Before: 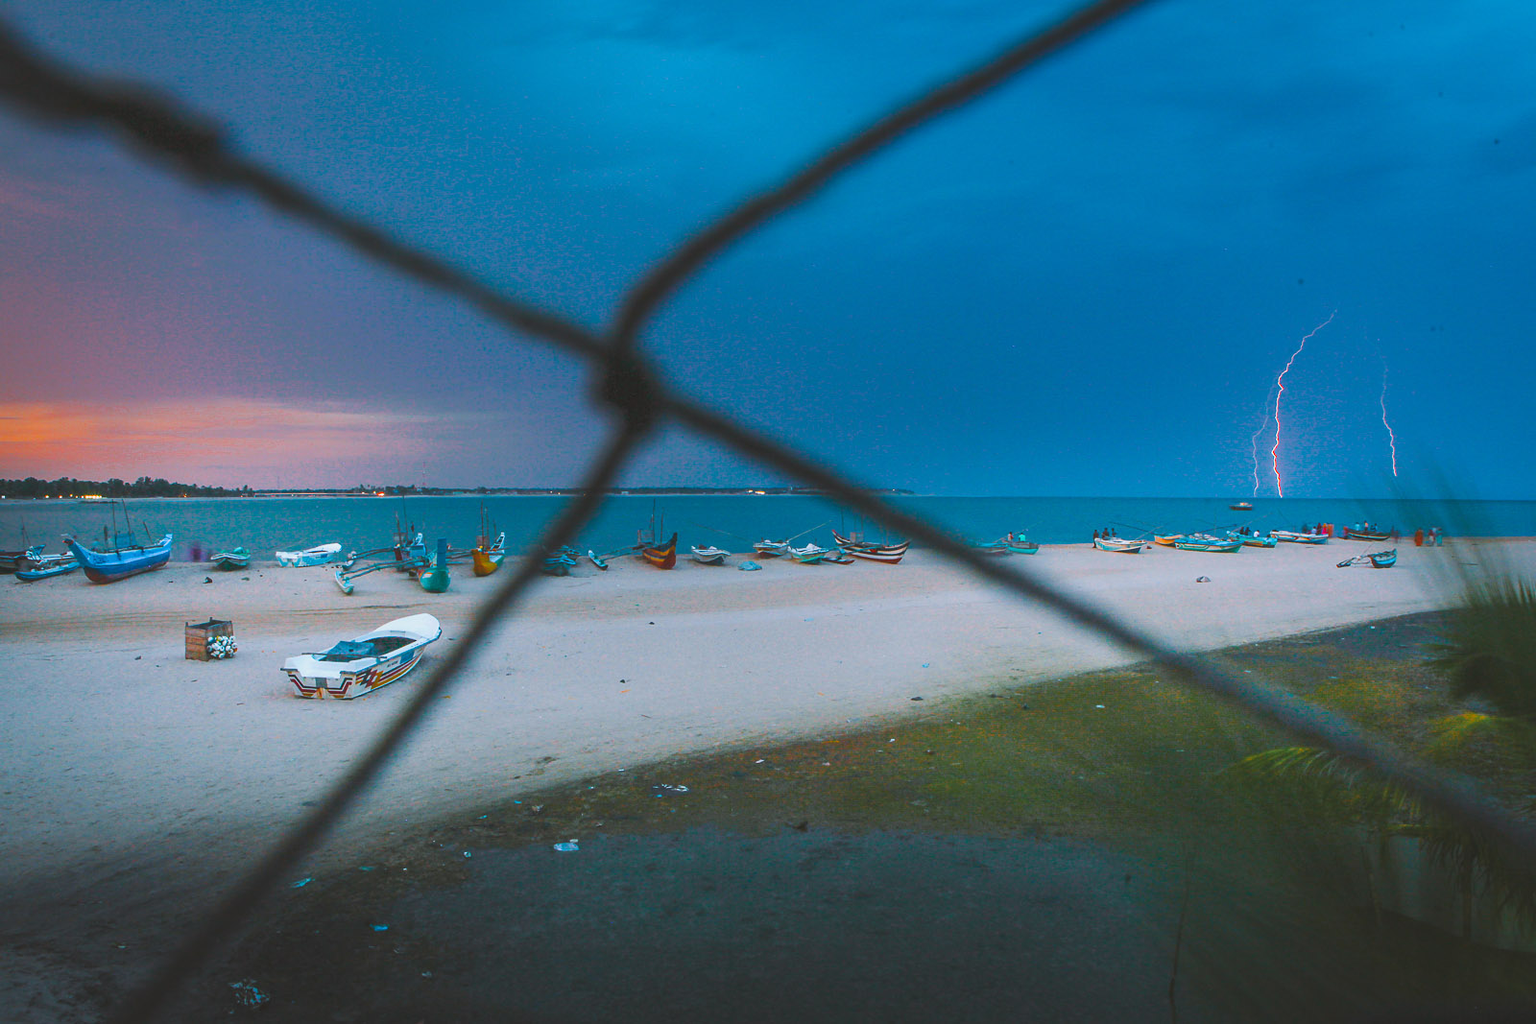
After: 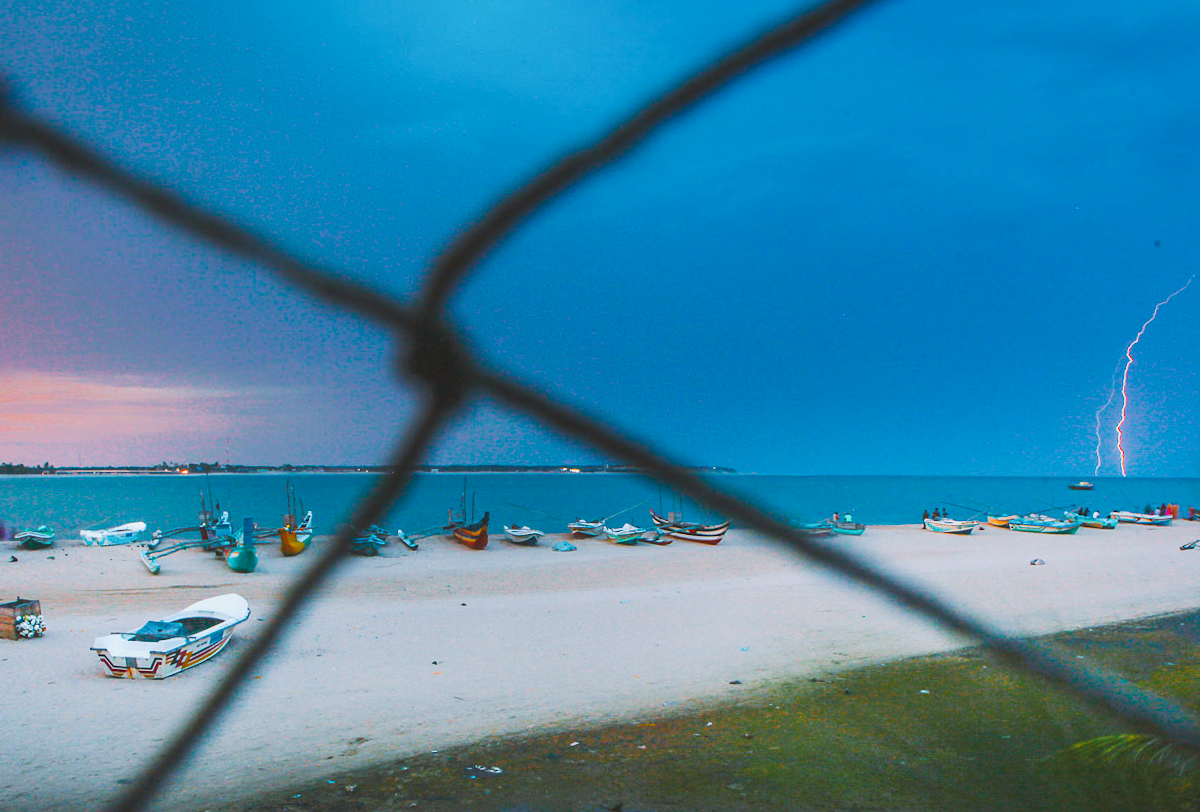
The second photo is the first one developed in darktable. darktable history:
tone curve: curves: ch0 [(0, 0) (0.003, 0.014) (0.011, 0.019) (0.025, 0.026) (0.044, 0.037) (0.069, 0.053) (0.1, 0.083) (0.136, 0.121) (0.177, 0.163) (0.224, 0.22) (0.277, 0.281) (0.335, 0.354) (0.399, 0.436) (0.468, 0.526) (0.543, 0.612) (0.623, 0.706) (0.709, 0.79) (0.801, 0.858) (0.898, 0.925) (1, 1)], preserve colors none
crop and rotate: left 10.77%, top 5.1%, right 10.41%, bottom 16.76%
rotate and perspective: rotation 0.074°, lens shift (vertical) 0.096, lens shift (horizontal) -0.041, crop left 0.043, crop right 0.952, crop top 0.024, crop bottom 0.979
